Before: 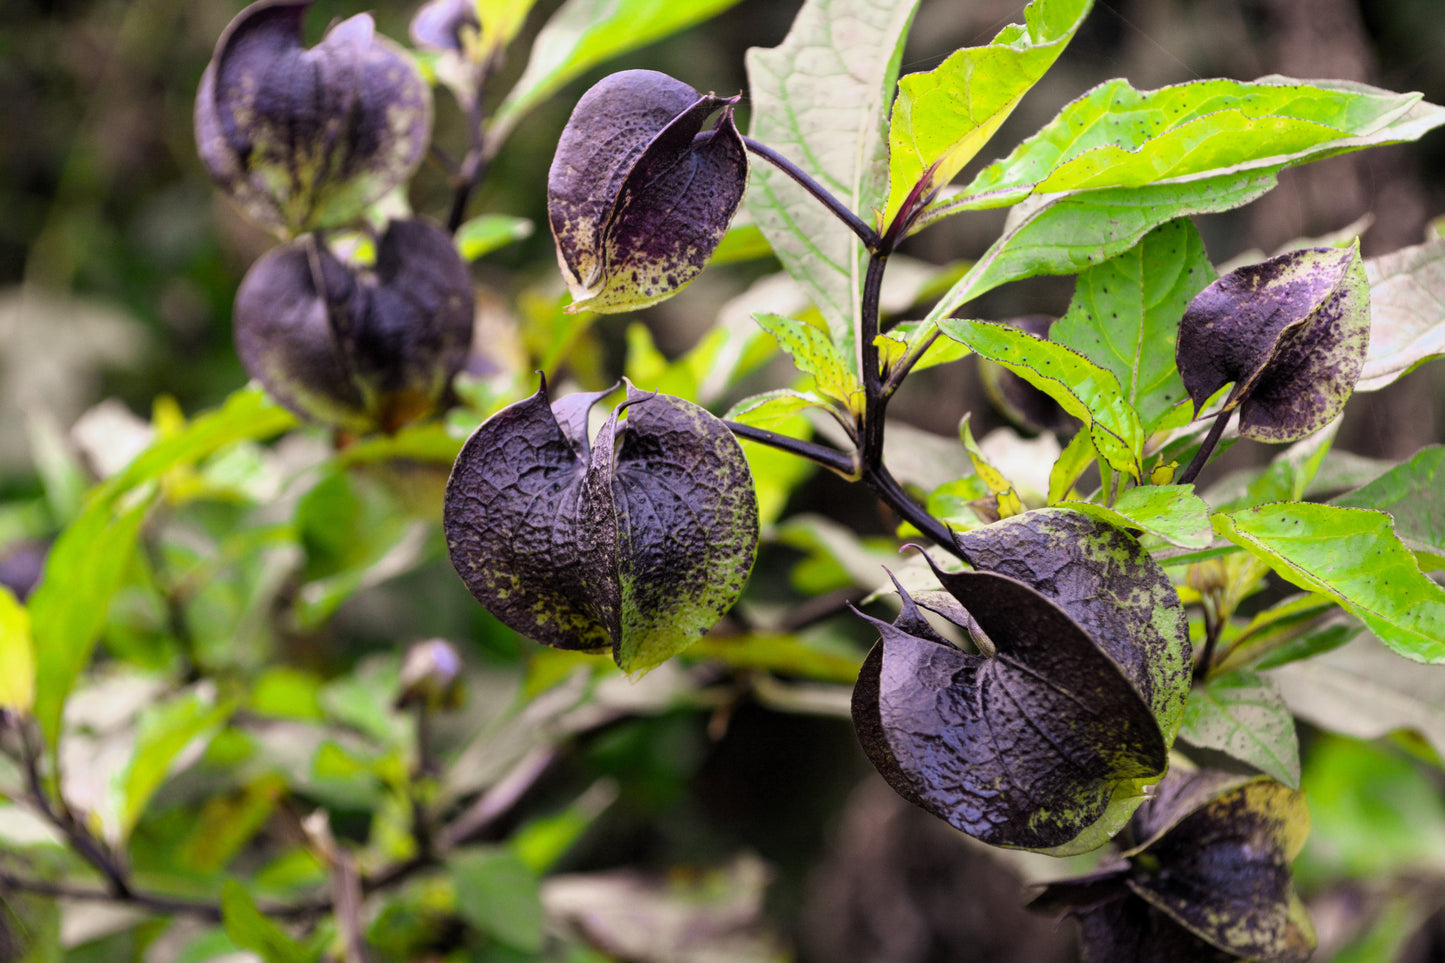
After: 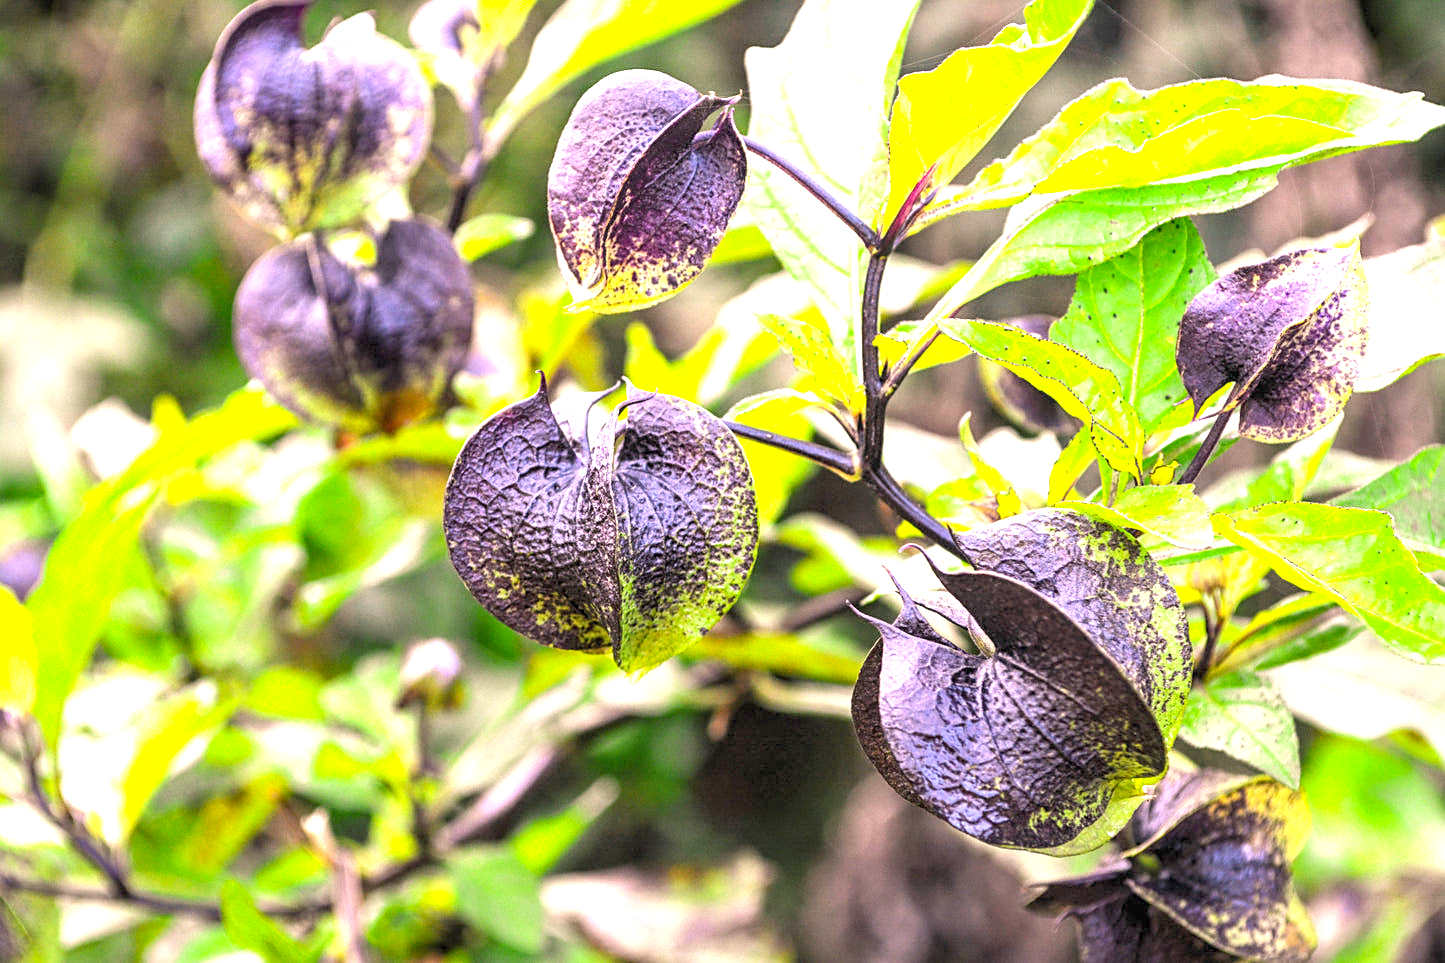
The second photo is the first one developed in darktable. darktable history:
contrast brightness saturation: contrast 0.073, brightness 0.075, saturation 0.178
sharpen: on, module defaults
tone equalizer: -8 EV 0.057 EV
local contrast: on, module defaults
exposure: black level correction 0, exposure 1.759 EV, compensate exposure bias true, compensate highlight preservation false
color balance rgb: perceptual saturation grading › global saturation -1.374%, contrast -10.29%
